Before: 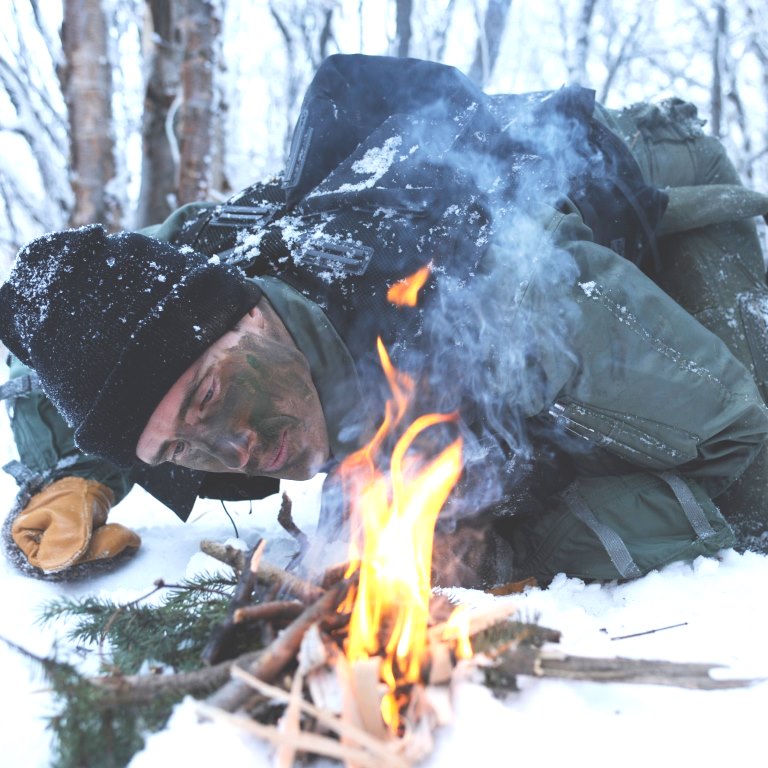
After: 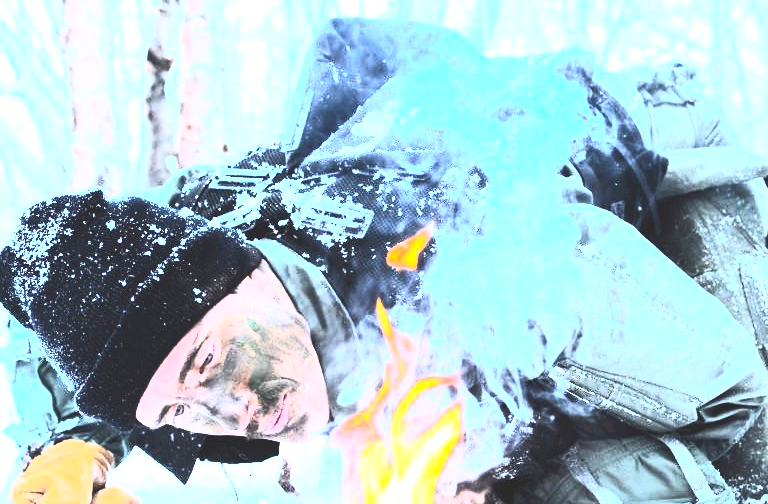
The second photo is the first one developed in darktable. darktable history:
rgb curve: curves: ch0 [(0, 0) (0.21, 0.15) (0.24, 0.21) (0.5, 0.75) (0.75, 0.96) (0.89, 0.99) (1, 1)]; ch1 [(0, 0.02) (0.21, 0.13) (0.25, 0.2) (0.5, 0.67) (0.75, 0.9) (0.89, 0.97) (1, 1)]; ch2 [(0, 0.02) (0.21, 0.13) (0.25, 0.2) (0.5, 0.67) (0.75, 0.9) (0.89, 0.97) (1, 1)], compensate middle gray true
contrast brightness saturation: contrast 0.83, brightness 0.59, saturation 0.59
crop and rotate: top 4.848%, bottom 29.503%
